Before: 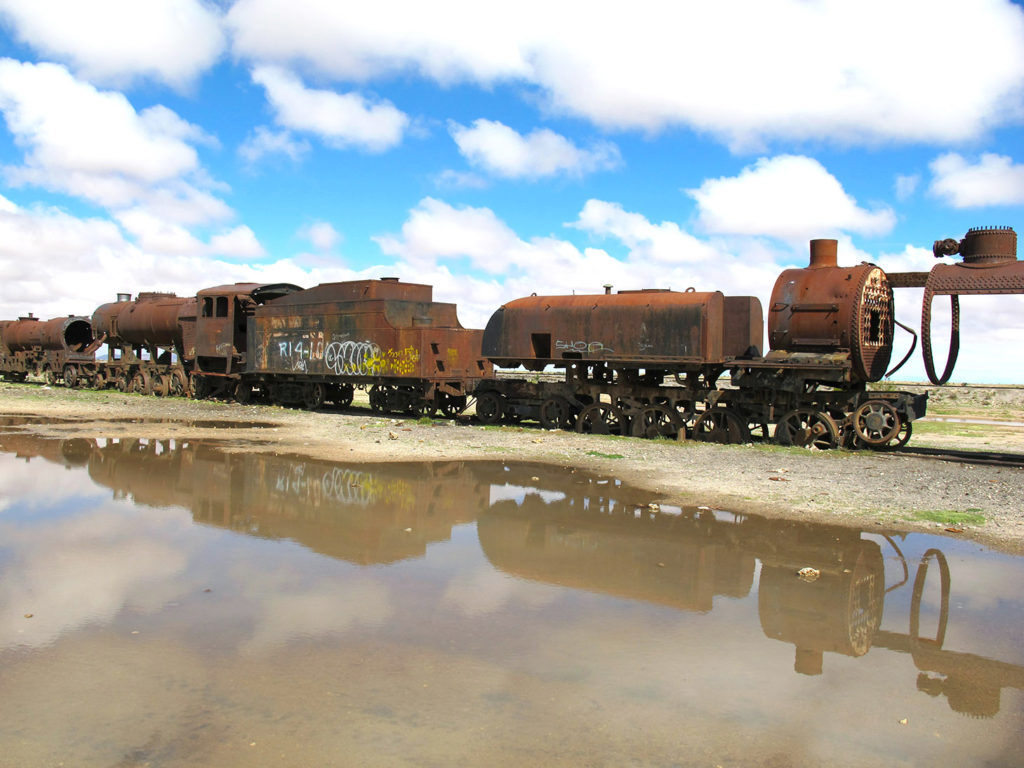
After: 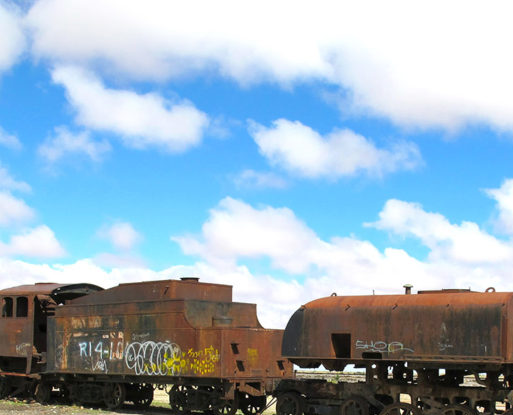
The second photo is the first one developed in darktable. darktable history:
crop: left 19.54%, right 30.353%, bottom 45.906%
